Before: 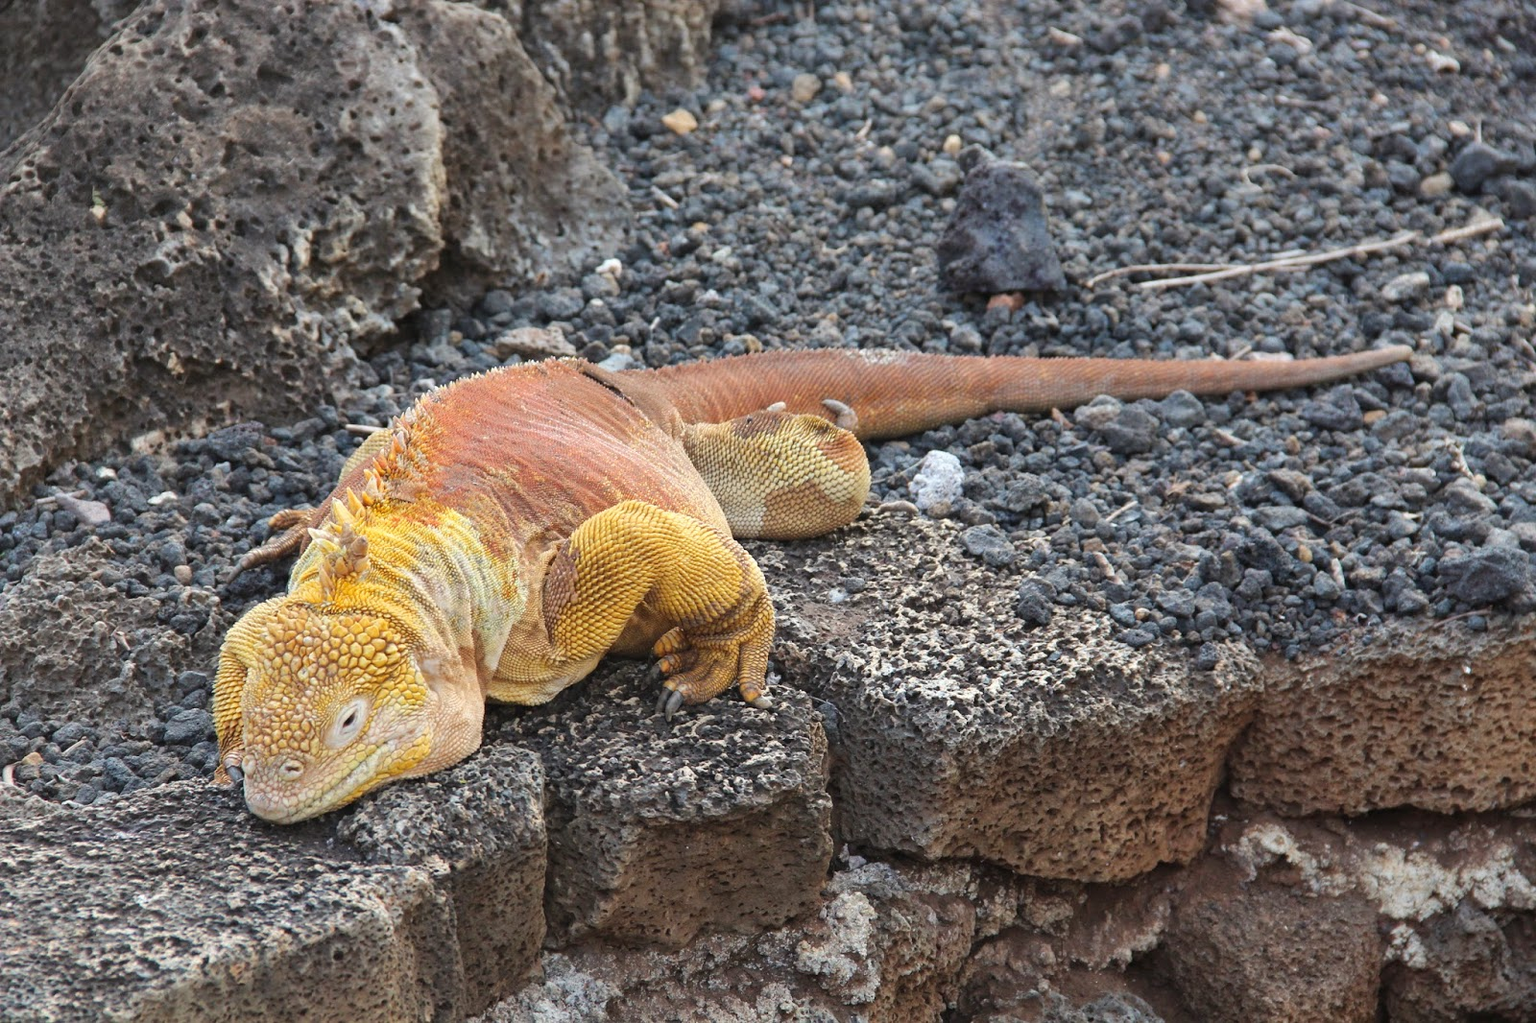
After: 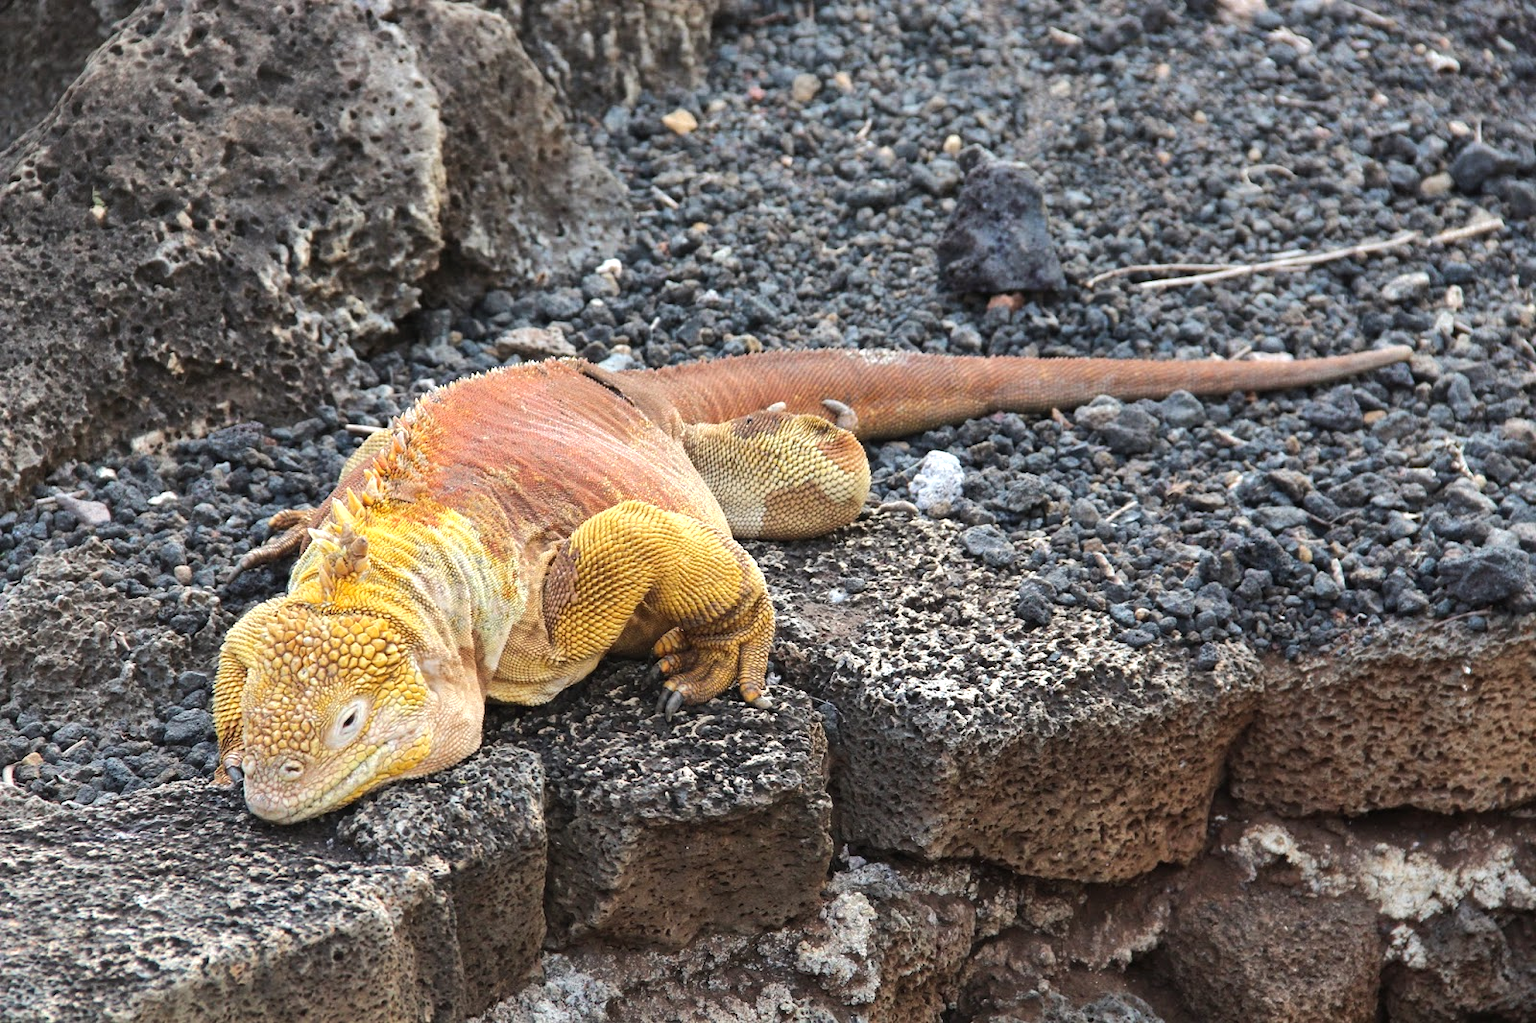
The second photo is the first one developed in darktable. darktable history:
tone equalizer: -8 EV -0.448 EV, -7 EV -0.399 EV, -6 EV -0.297 EV, -5 EV -0.222 EV, -3 EV 0.211 EV, -2 EV 0.307 EV, -1 EV 0.391 EV, +0 EV 0.429 EV, edges refinement/feathering 500, mask exposure compensation -1.57 EV, preserve details no
